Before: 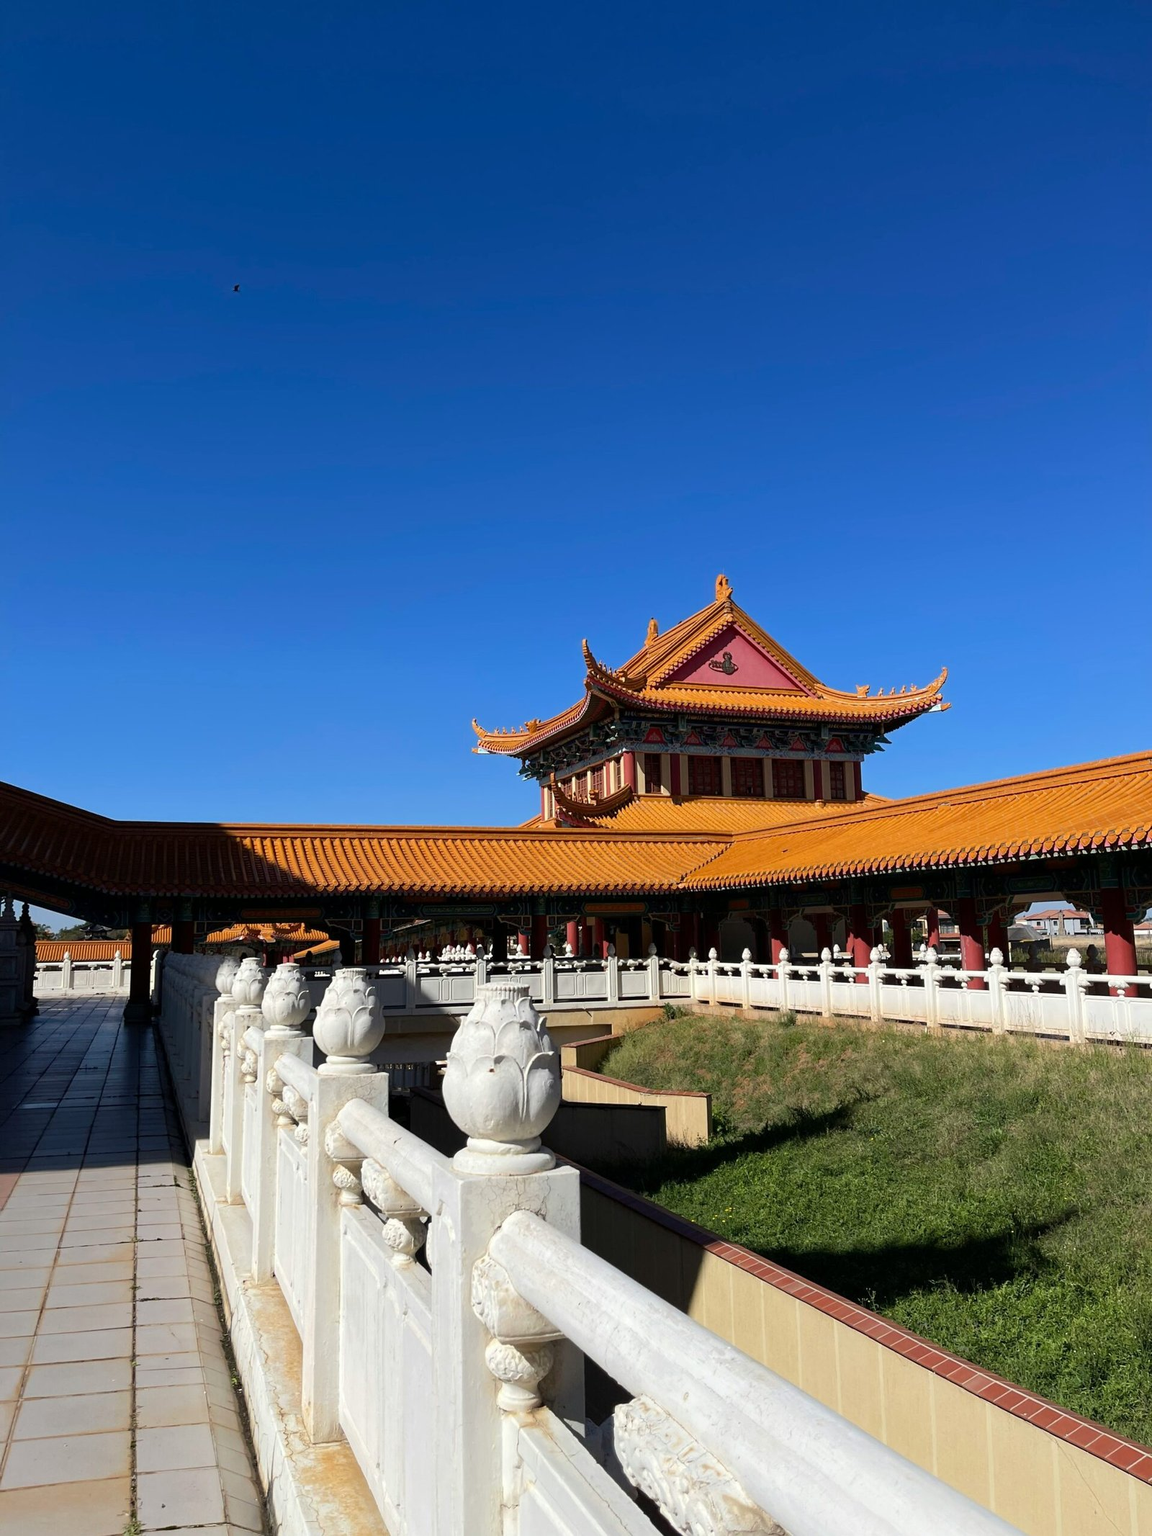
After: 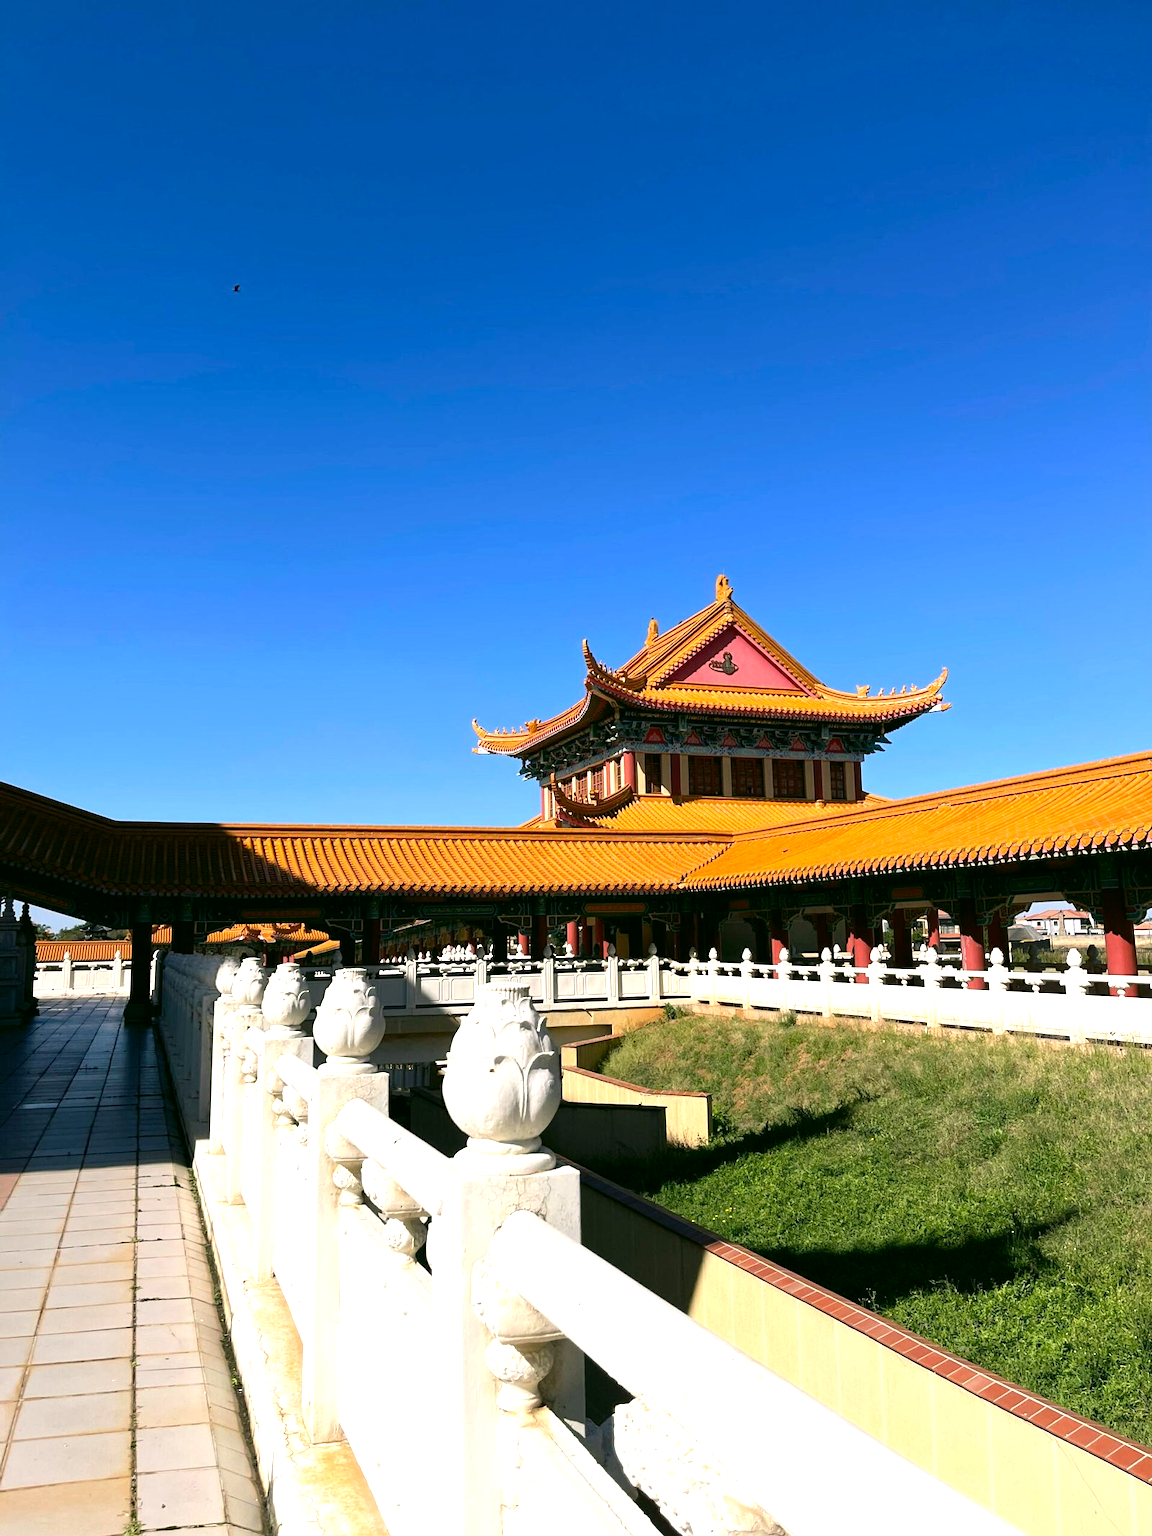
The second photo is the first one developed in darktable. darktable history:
levels: levels [0, 0.394, 0.787]
color correction: highlights a* 4.02, highlights b* 4.98, shadows a* -7.55, shadows b* 4.98
